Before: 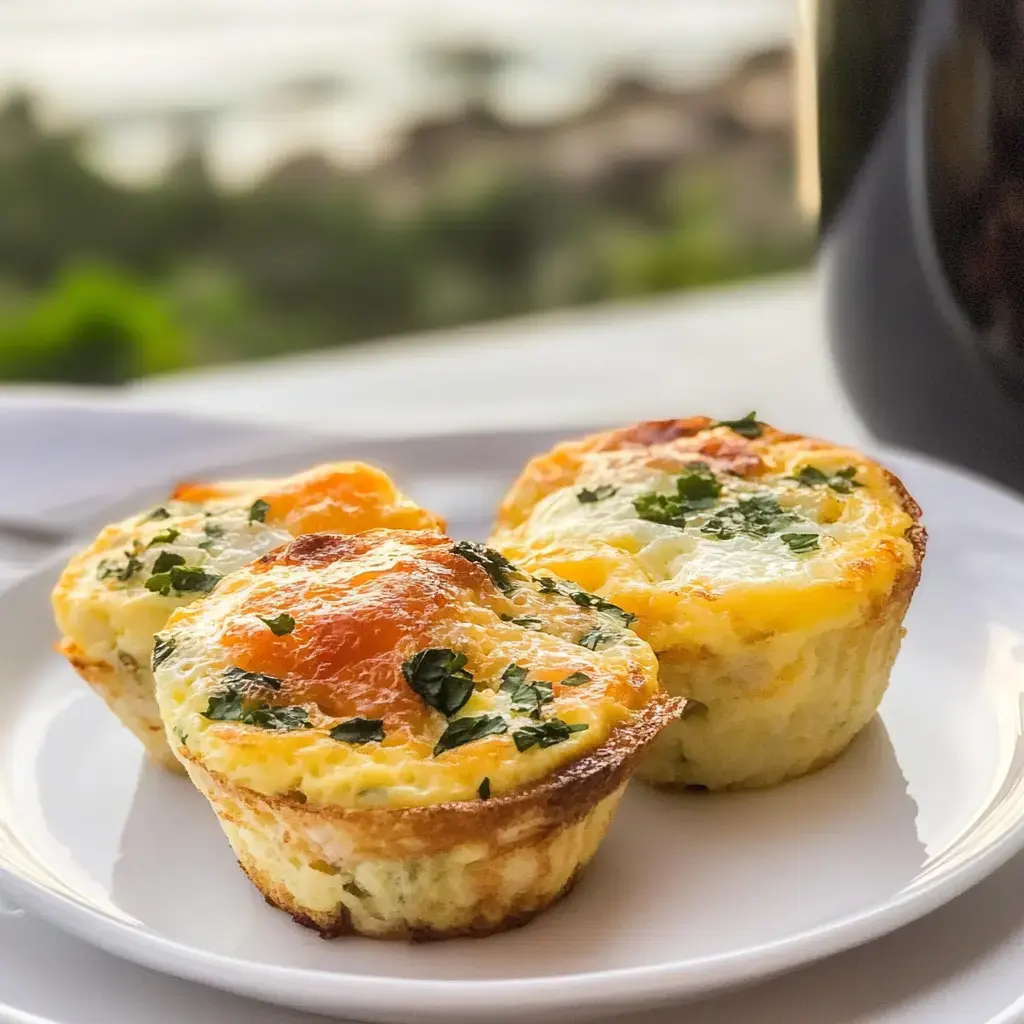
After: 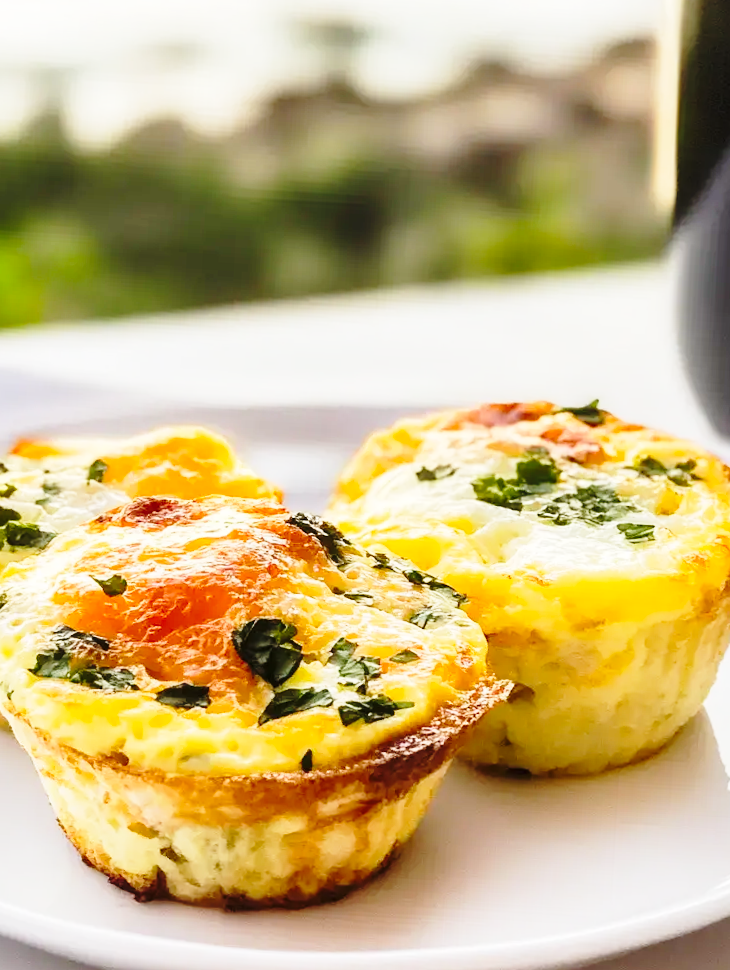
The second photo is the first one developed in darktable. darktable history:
base curve: curves: ch0 [(0, 0) (0.04, 0.03) (0.133, 0.232) (0.448, 0.748) (0.843, 0.968) (1, 1)], preserve colors none
crop and rotate: angle -3.21°, left 13.994%, top 0.044%, right 10.8%, bottom 0.073%
